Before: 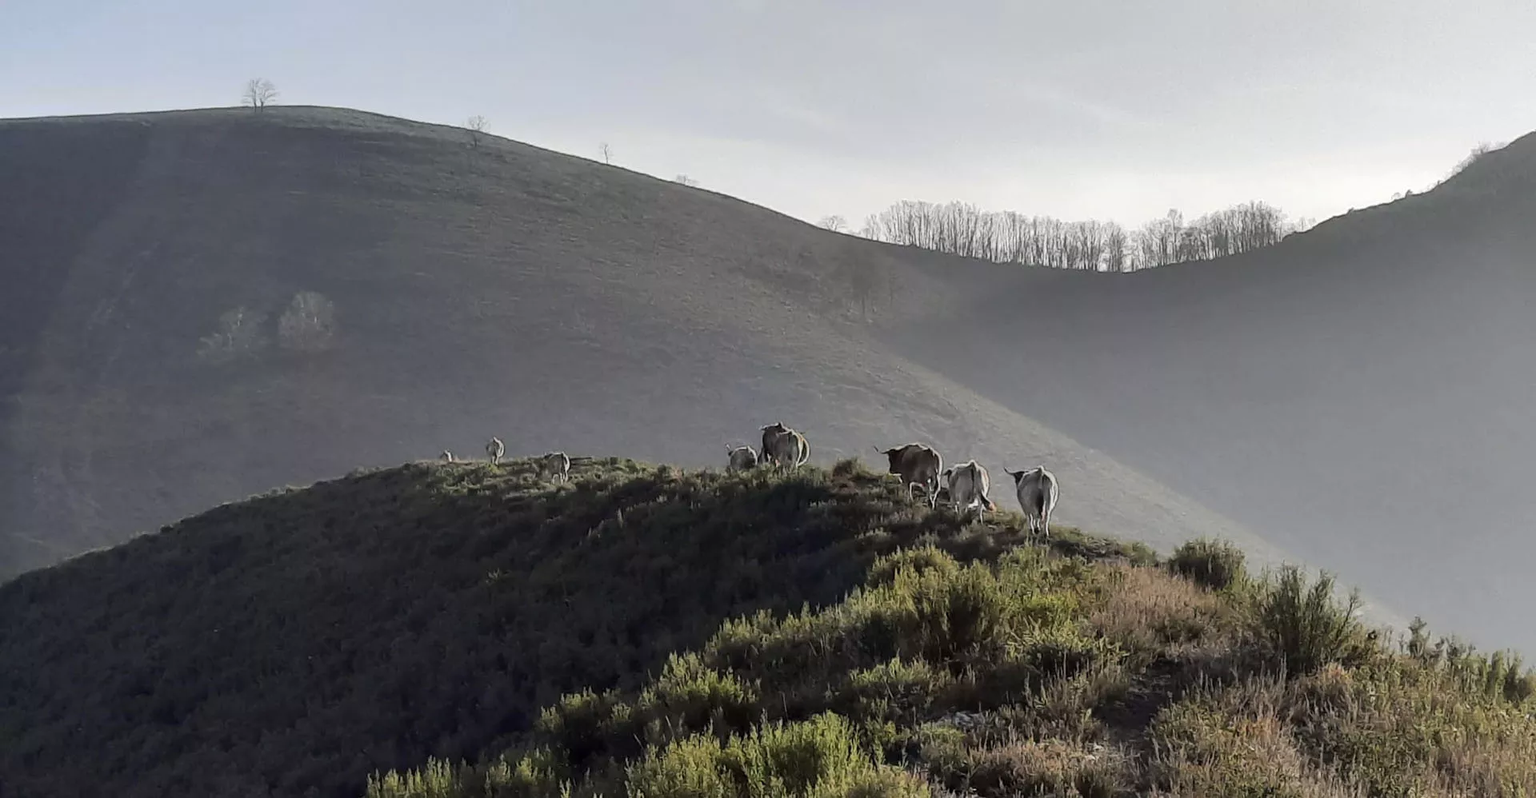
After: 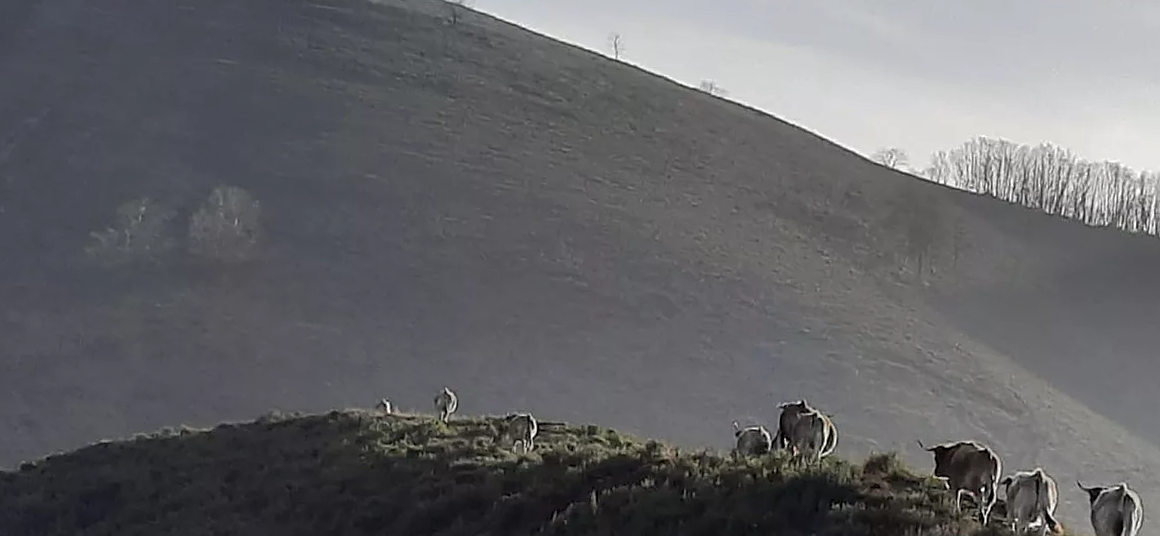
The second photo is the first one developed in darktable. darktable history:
crop and rotate: angle -4.99°, left 2.122%, top 6.945%, right 27.566%, bottom 30.519%
base curve: curves: ch0 [(0, 0) (0.74, 0.67) (1, 1)]
sharpen: on, module defaults
